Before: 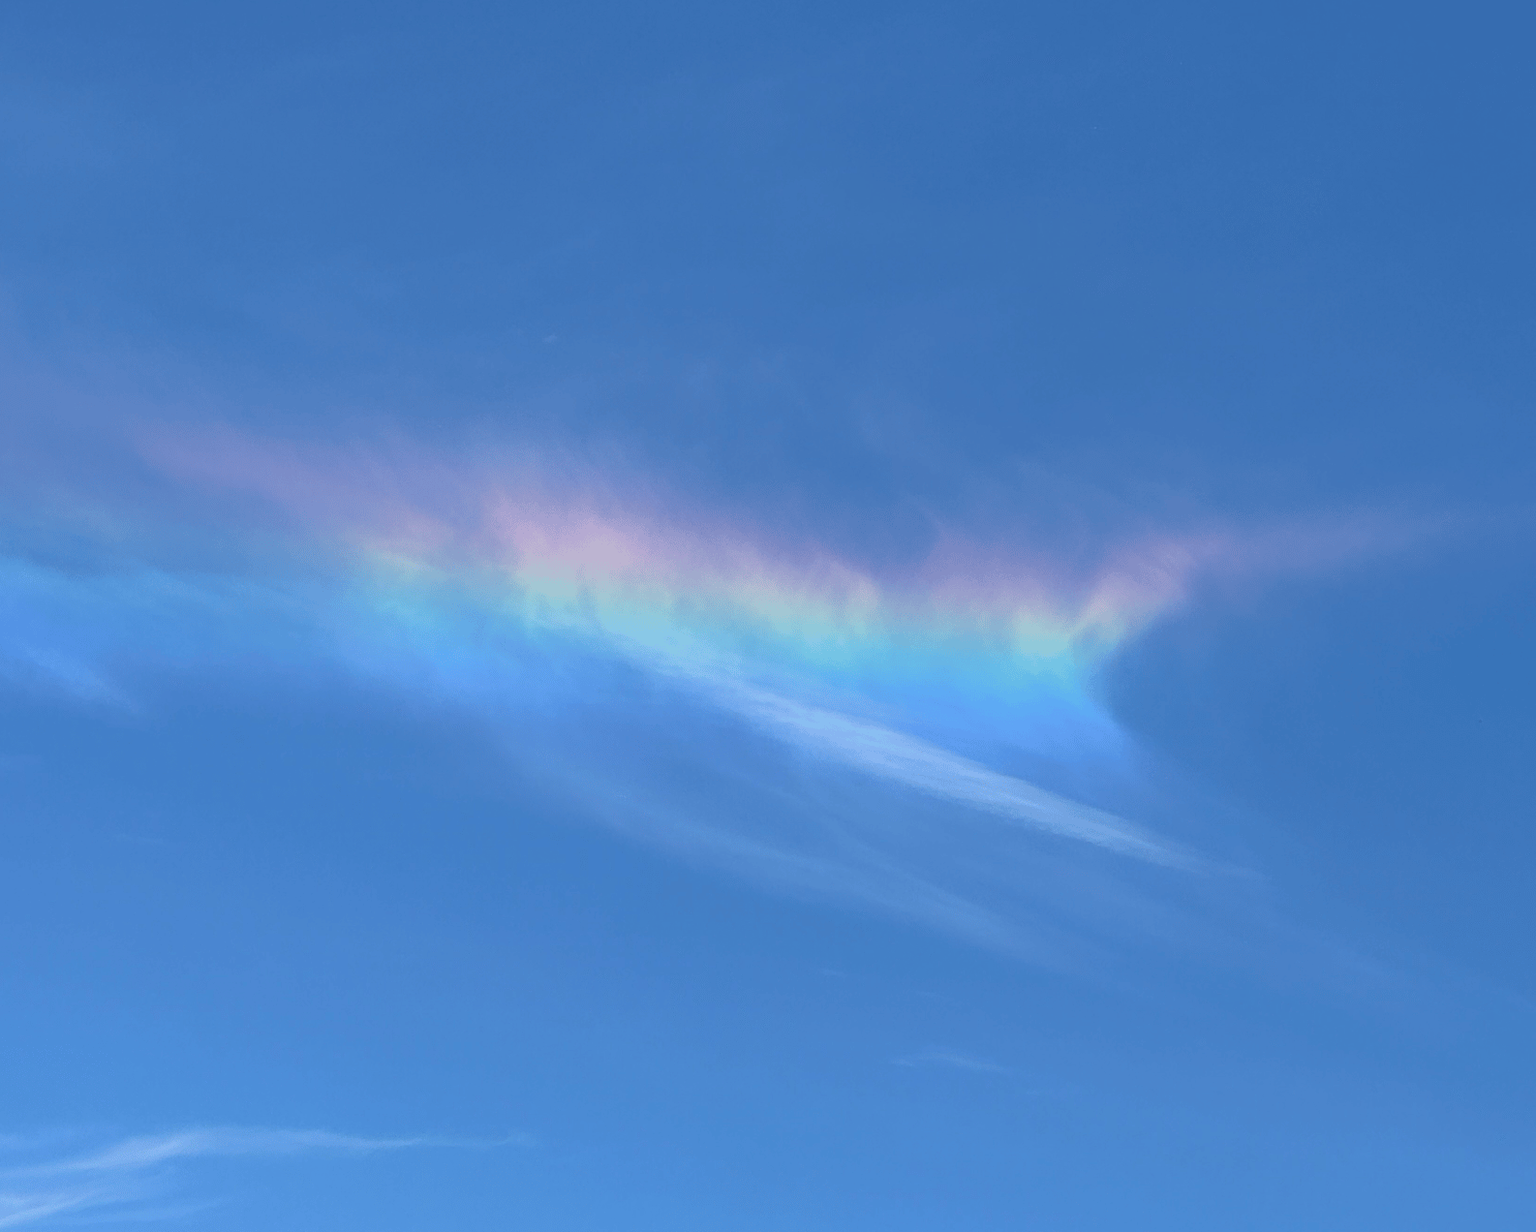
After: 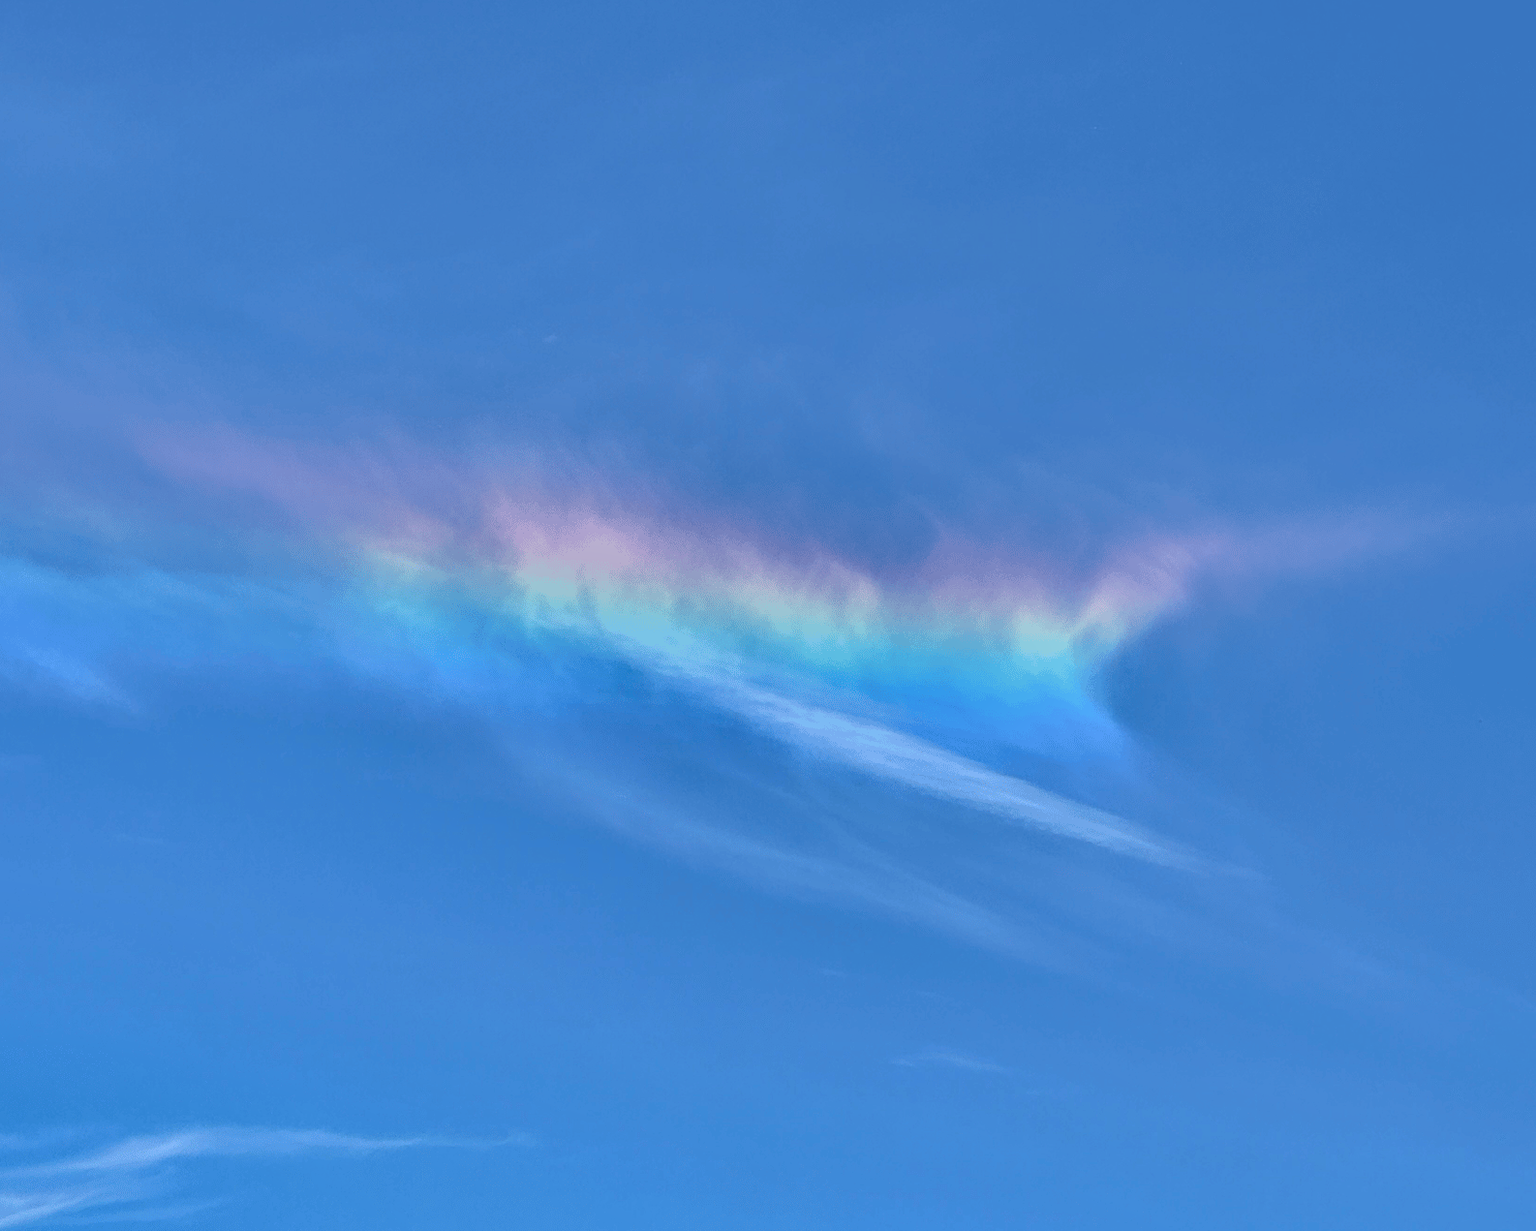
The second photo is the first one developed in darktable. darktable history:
shadows and highlights: shadows 20.88, highlights -82.06, soften with gaussian
exposure: black level correction 0.005, exposure 0.285 EV, compensate exposure bias true, compensate highlight preservation false
